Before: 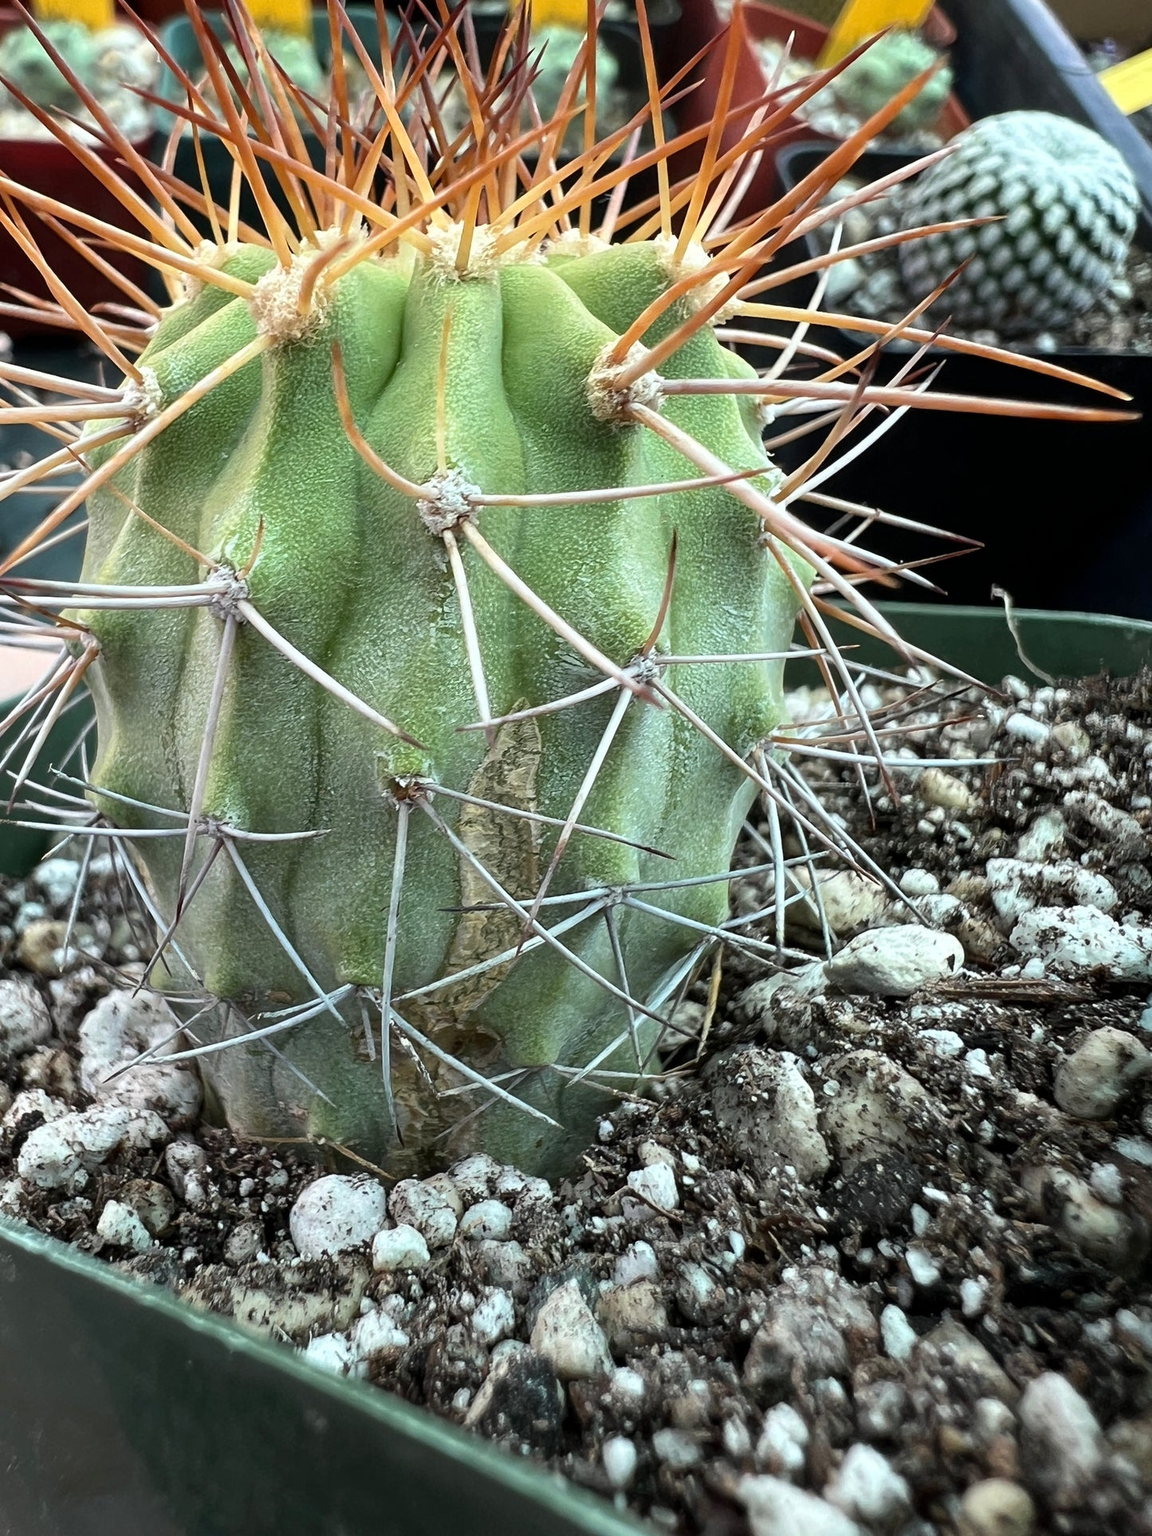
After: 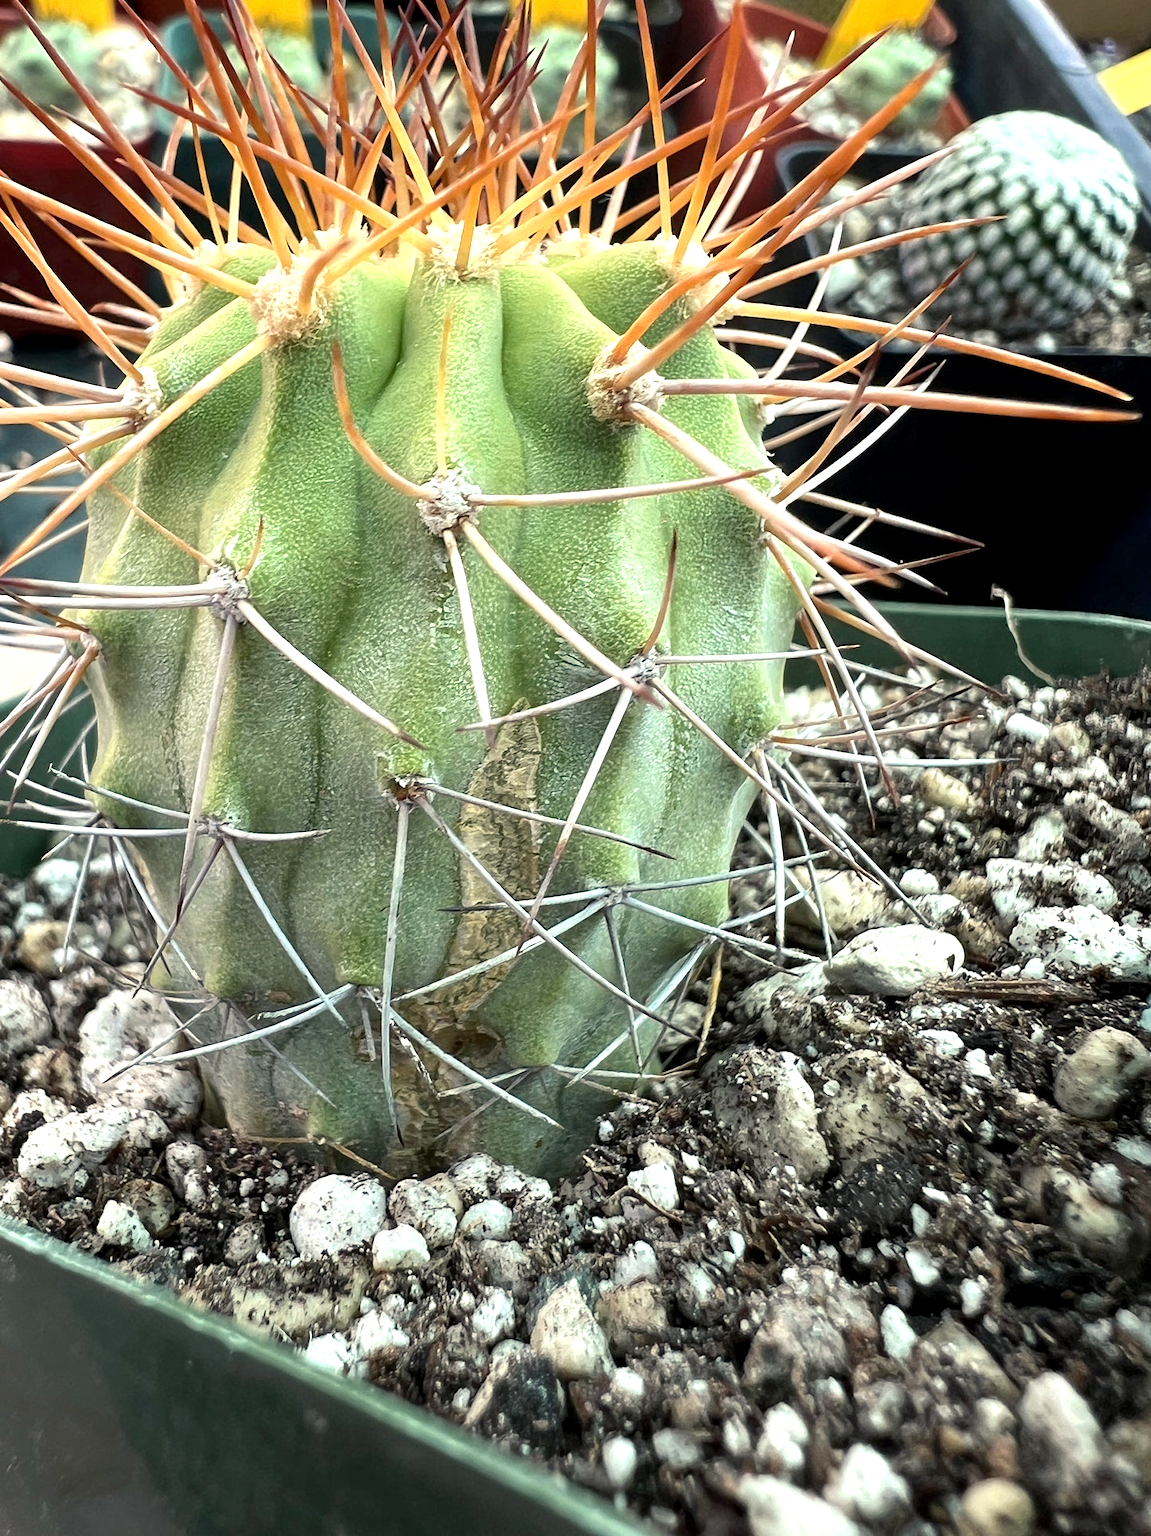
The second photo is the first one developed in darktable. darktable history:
exposure: black level correction 0.001, exposure 0.499 EV, compensate exposure bias true, compensate highlight preservation false
color balance rgb: highlights gain › chroma 3.035%, highlights gain › hue 75.45°, perceptual saturation grading › global saturation 0.758%
levels: mode automatic, levels [0, 0.51, 1]
color calibration: illuminant same as pipeline (D50), adaptation XYZ, x 0.346, y 0.359, temperature 5022.67 K
